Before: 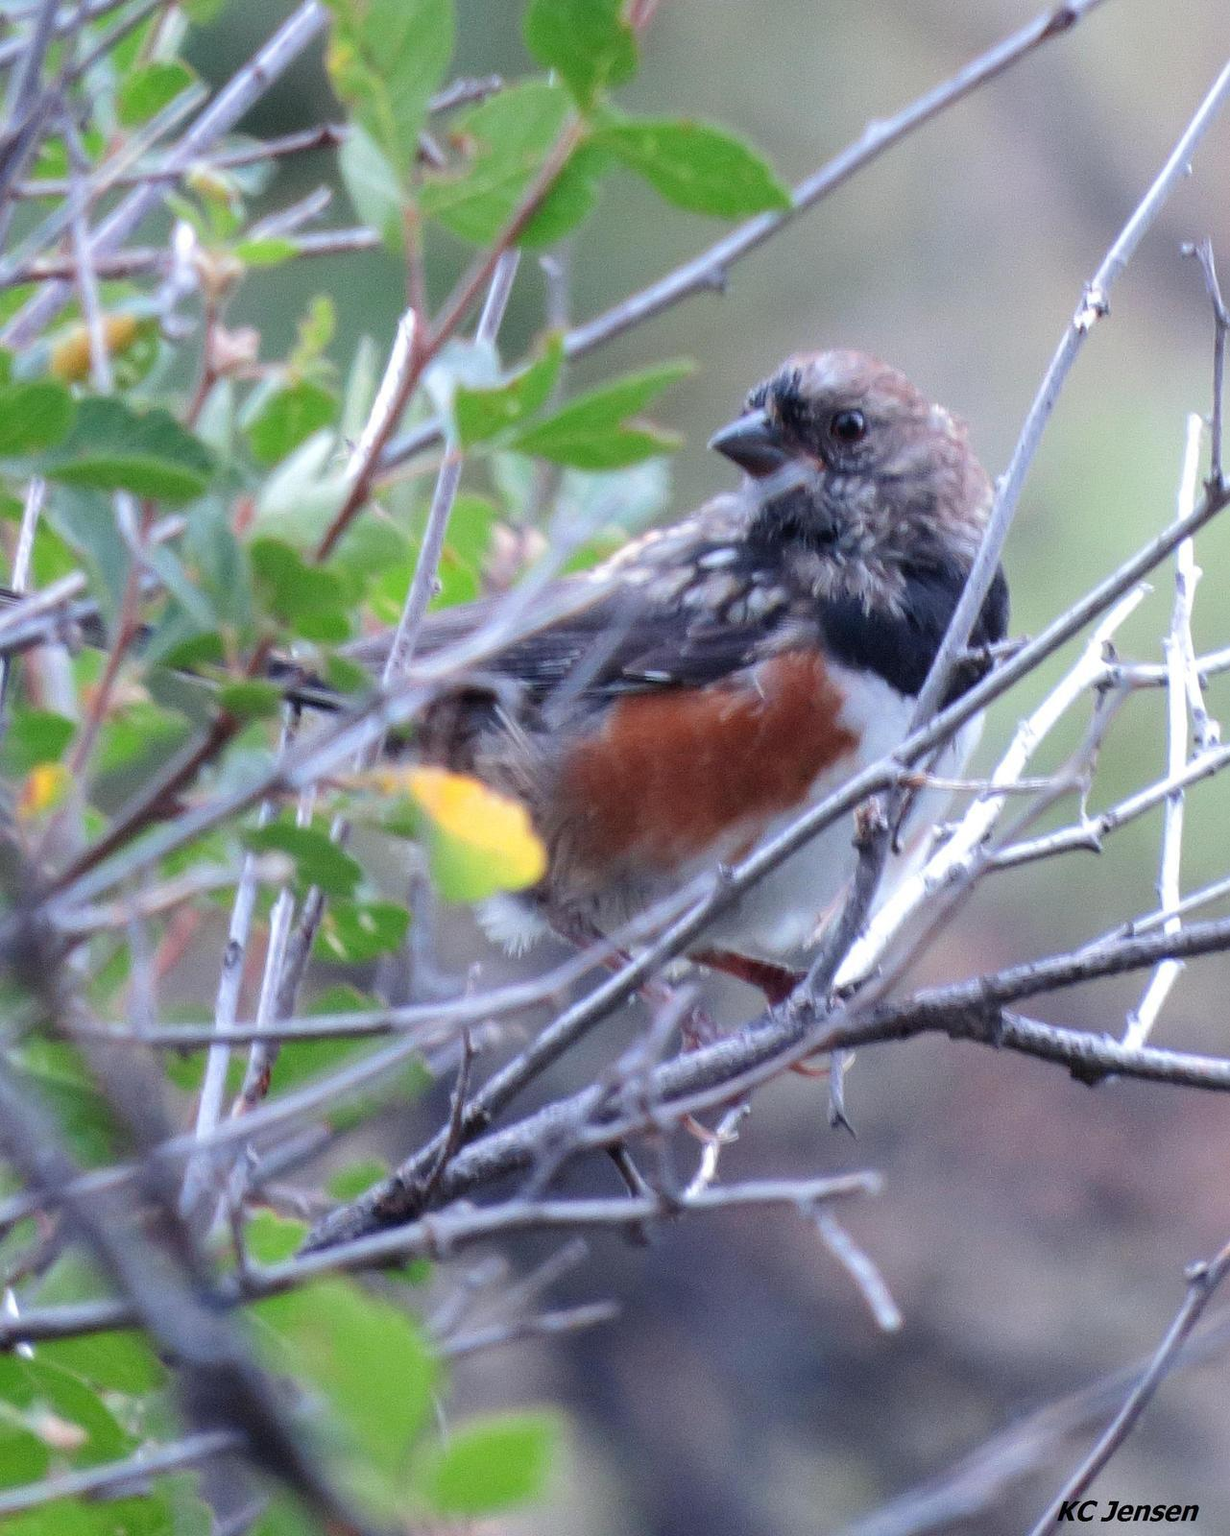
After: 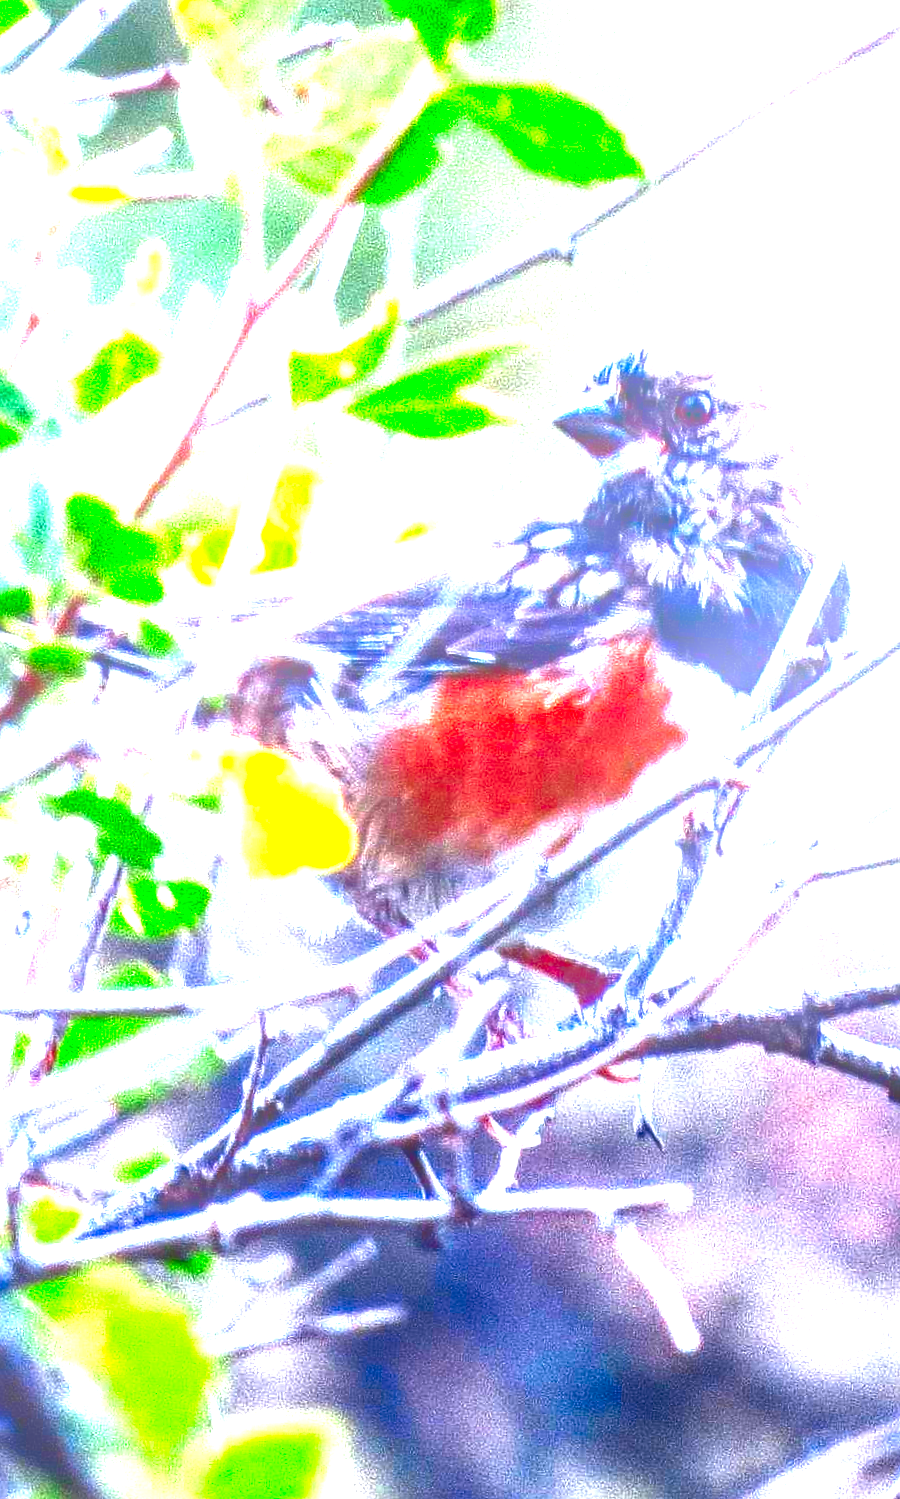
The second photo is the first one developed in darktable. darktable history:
crop and rotate: angle -3.1°, left 14.007%, top 0.024%, right 11.028%, bottom 0.05%
sharpen: on, module defaults
contrast brightness saturation: brightness -0.997, saturation 0.987
exposure: black level correction 0.001, exposure 1.994 EV, compensate highlight preservation false
local contrast: highlights 5%, shadows 4%, detail 133%
